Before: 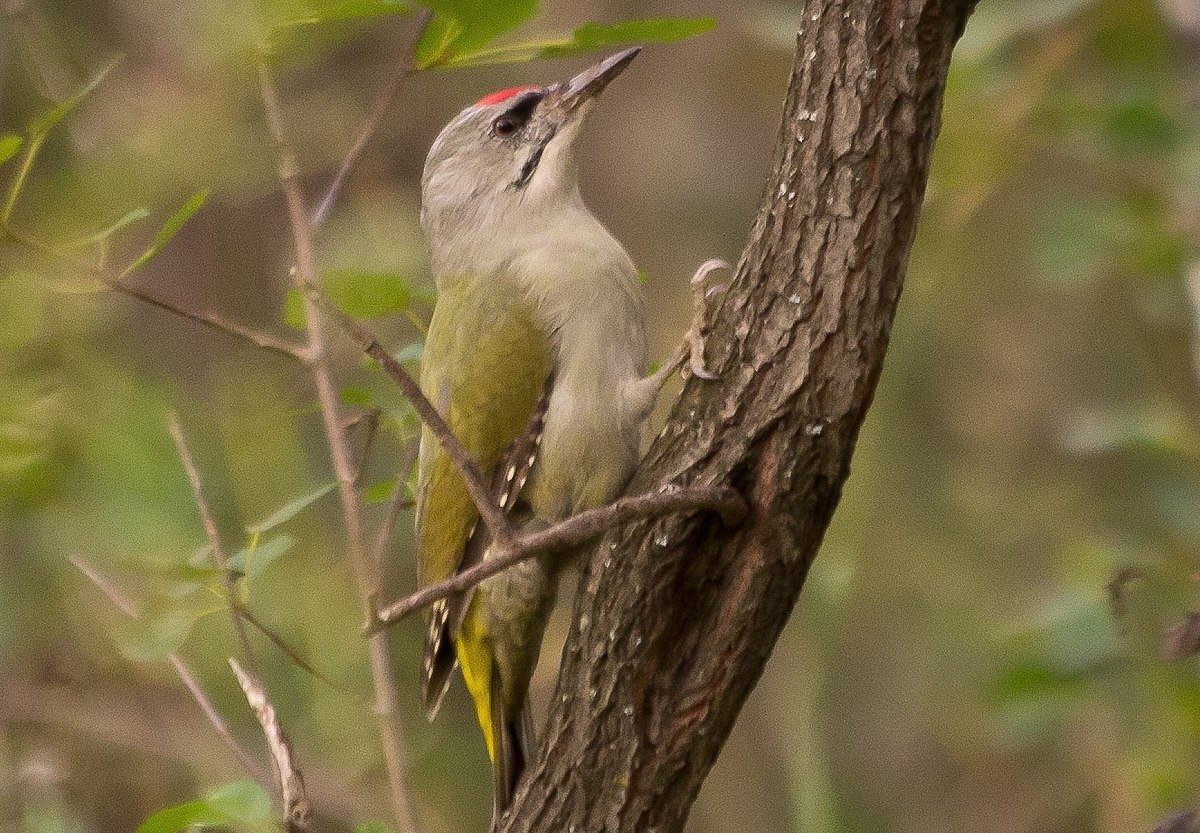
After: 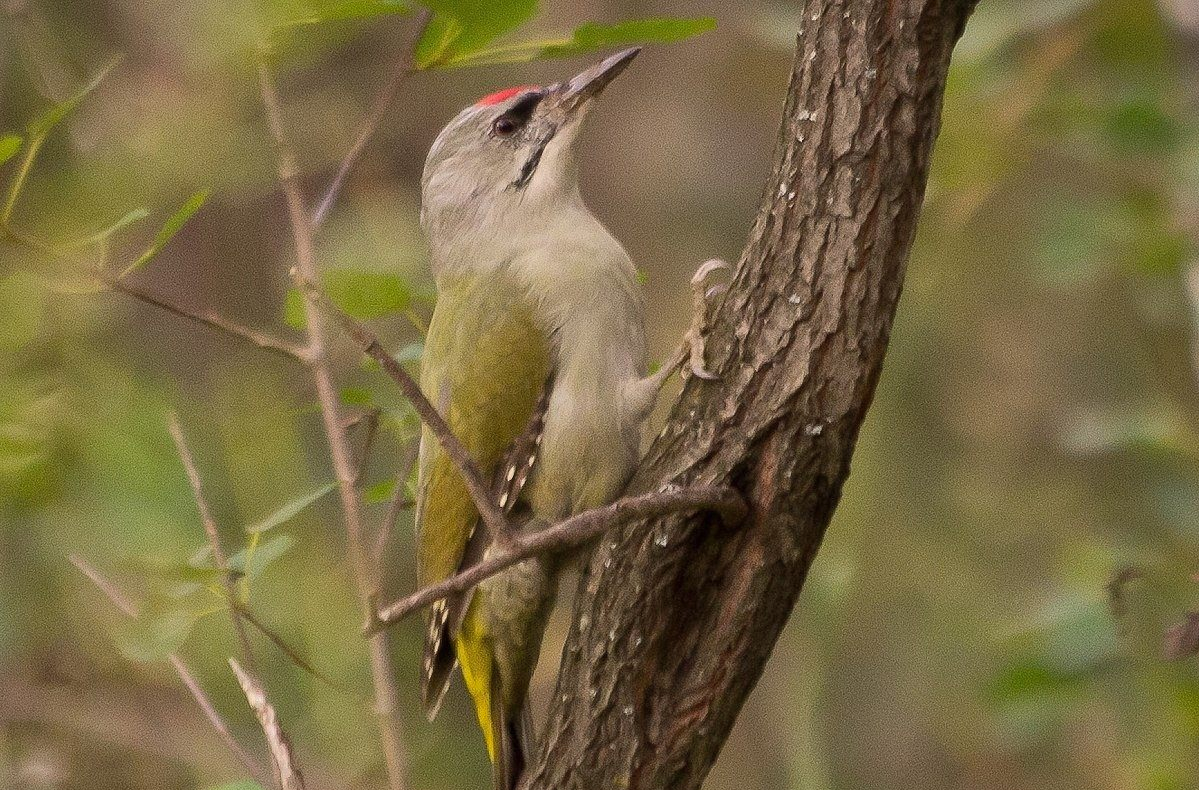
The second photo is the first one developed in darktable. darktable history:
crop and rotate: top 0%, bottom 5.097%
shadows and highlights: shadows 30
